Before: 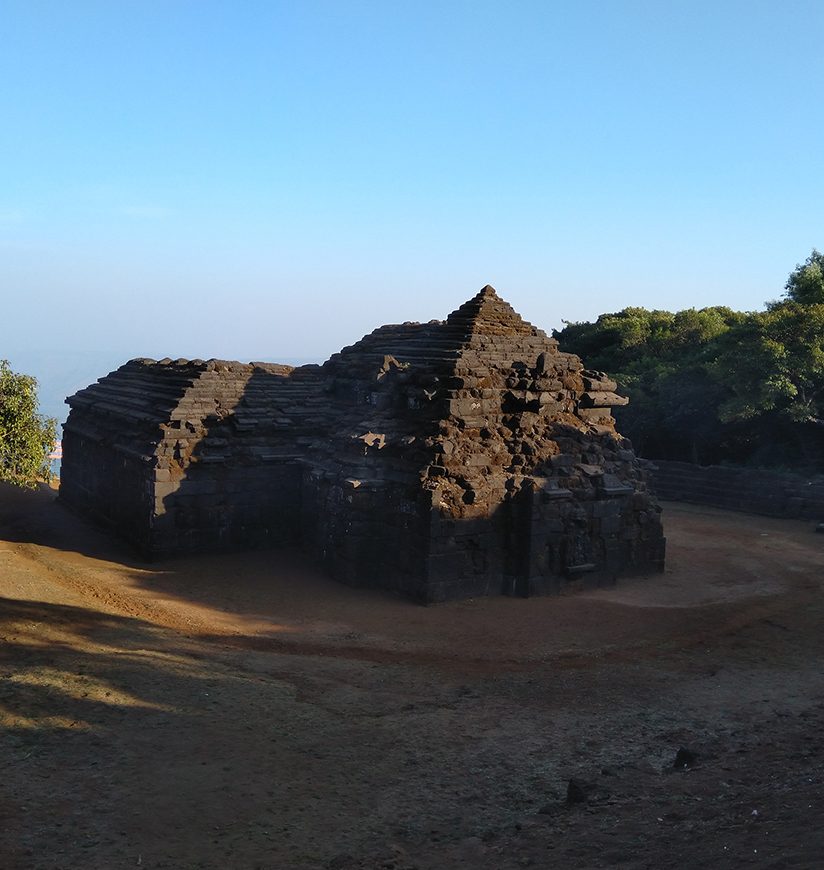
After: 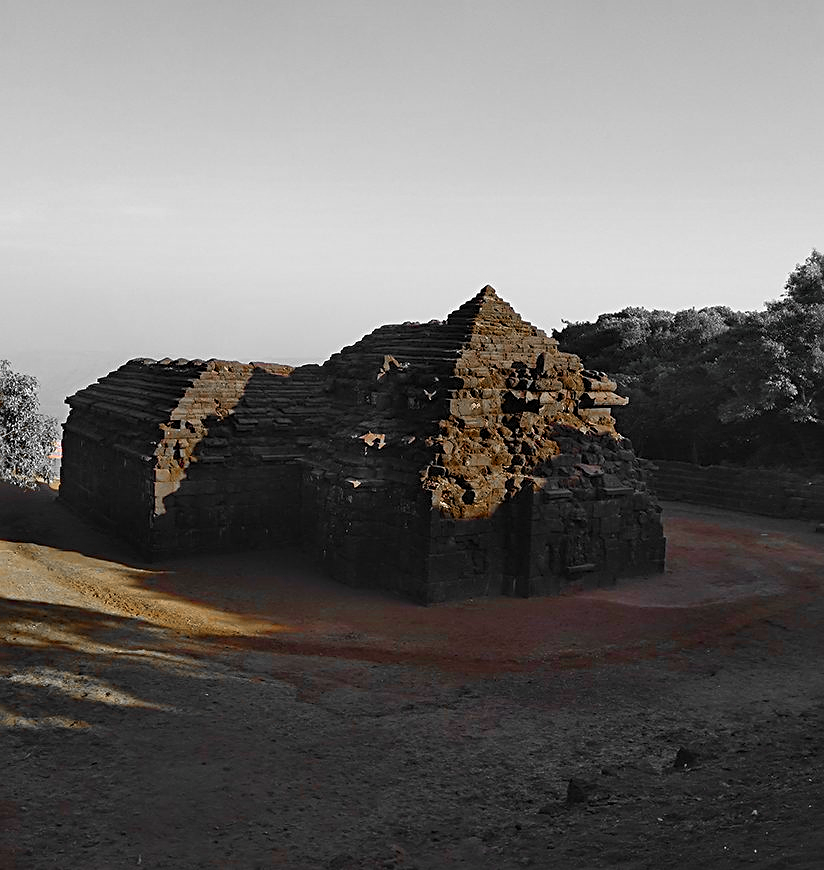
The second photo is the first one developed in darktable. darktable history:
sharpen: radius 2.761
color balance rgb: perceptual saturation grading › global saturation 35.894%, perceptual saturation grading › shadows 35.402%, global vibrance 40.497%
color zones: curves: ch0 [(0, 0.497) (0.096, 0.361) (0.221, 0.538) (0.429, 0.5) (0.571, 0.5) (0.714, 0.5) (0.857, 0.5) (1, 0.497)]; ch1 [(0, 0.5) (0.143, 0.5) (0.257, -0.002) (0.429, 0.04) (0.571, -0.001) (0.714, -0.015) (0.857, 0.024) (1, 0.5)]
